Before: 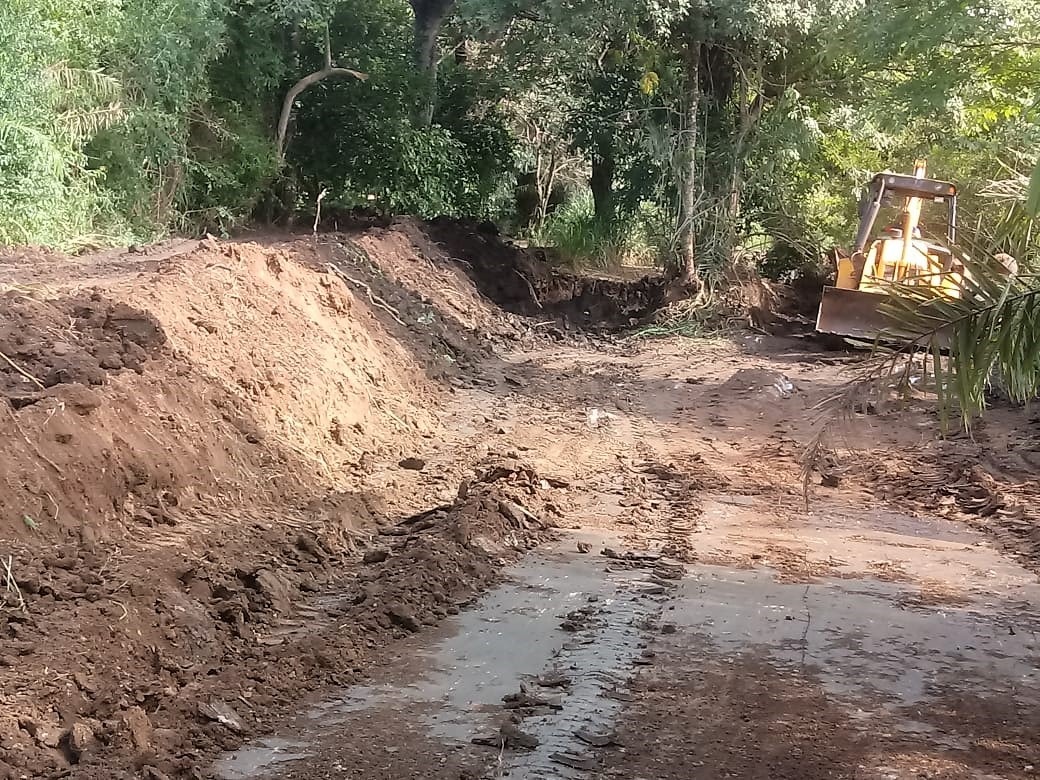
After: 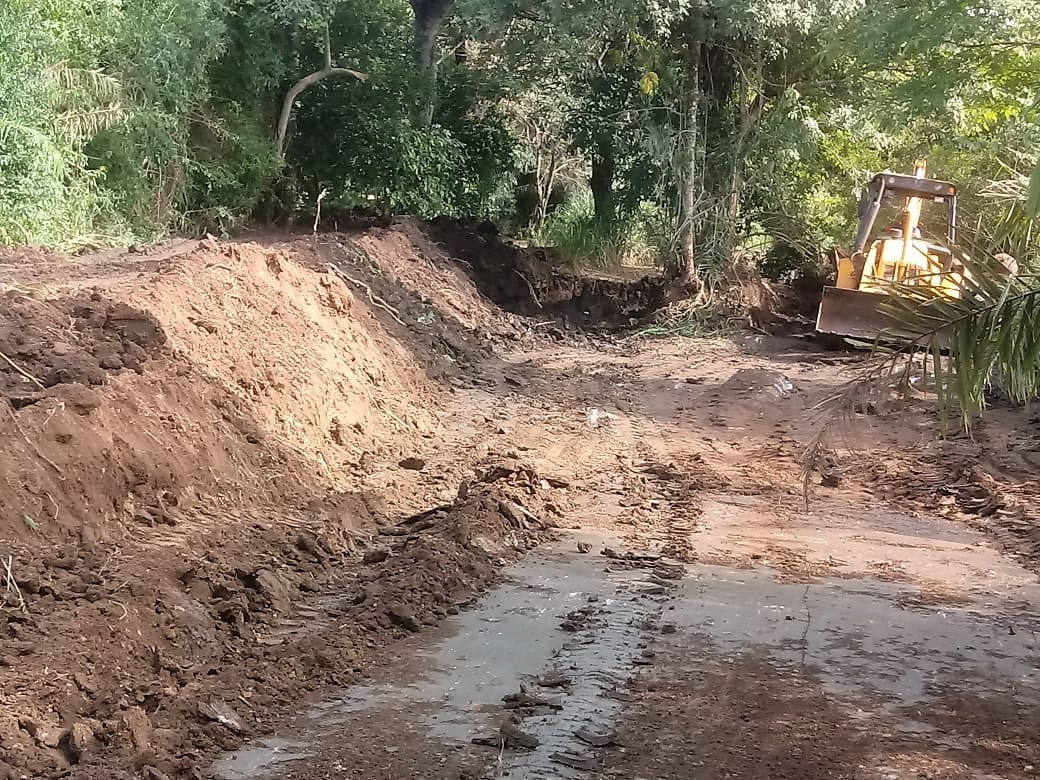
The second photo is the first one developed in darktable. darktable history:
shadows and highlights: highlights color adjustment 73.44%, low approximation 0.01, soften with gaussian
